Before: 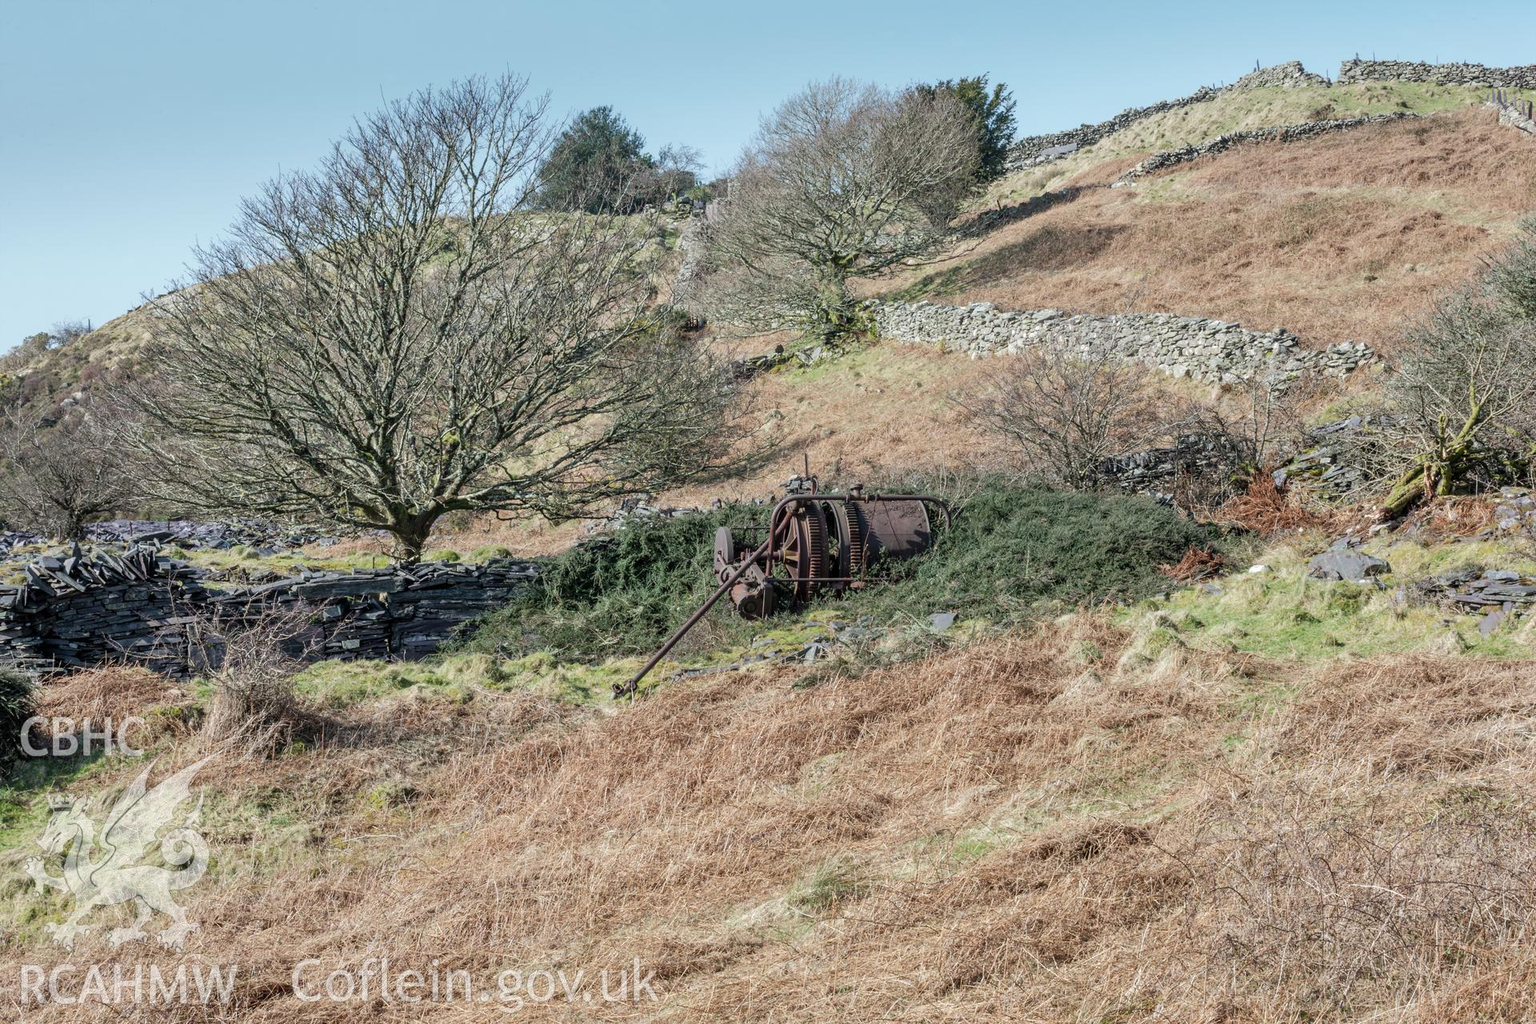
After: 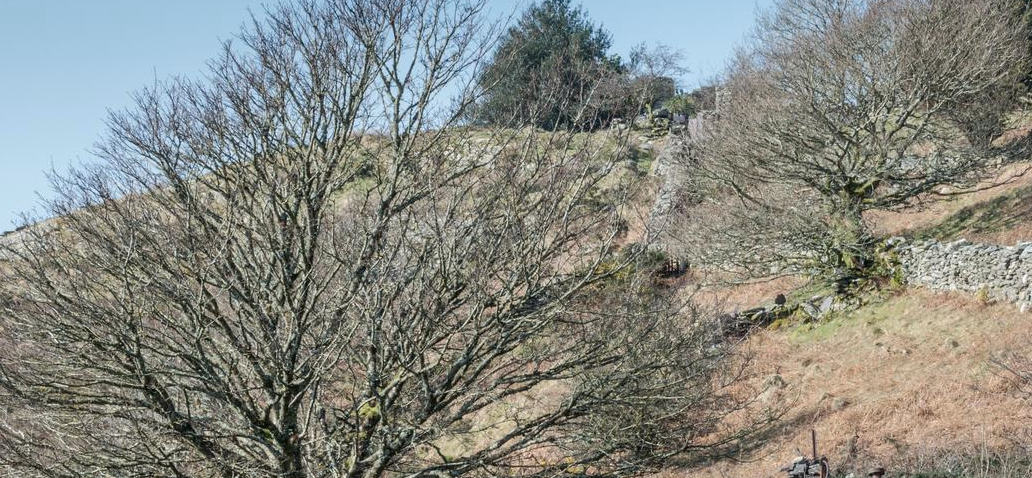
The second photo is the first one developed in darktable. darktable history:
crop: left 10.134%, top 10.737%, right 36.079%, bottom 51.865%
